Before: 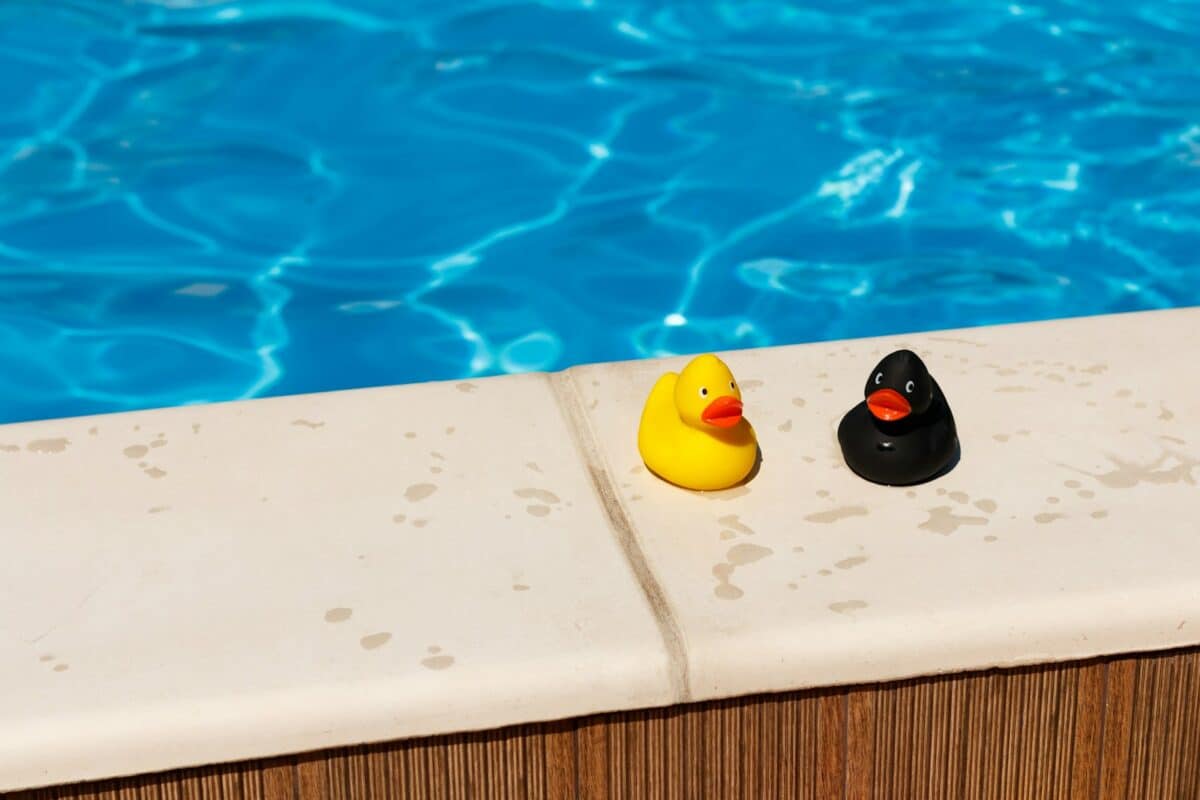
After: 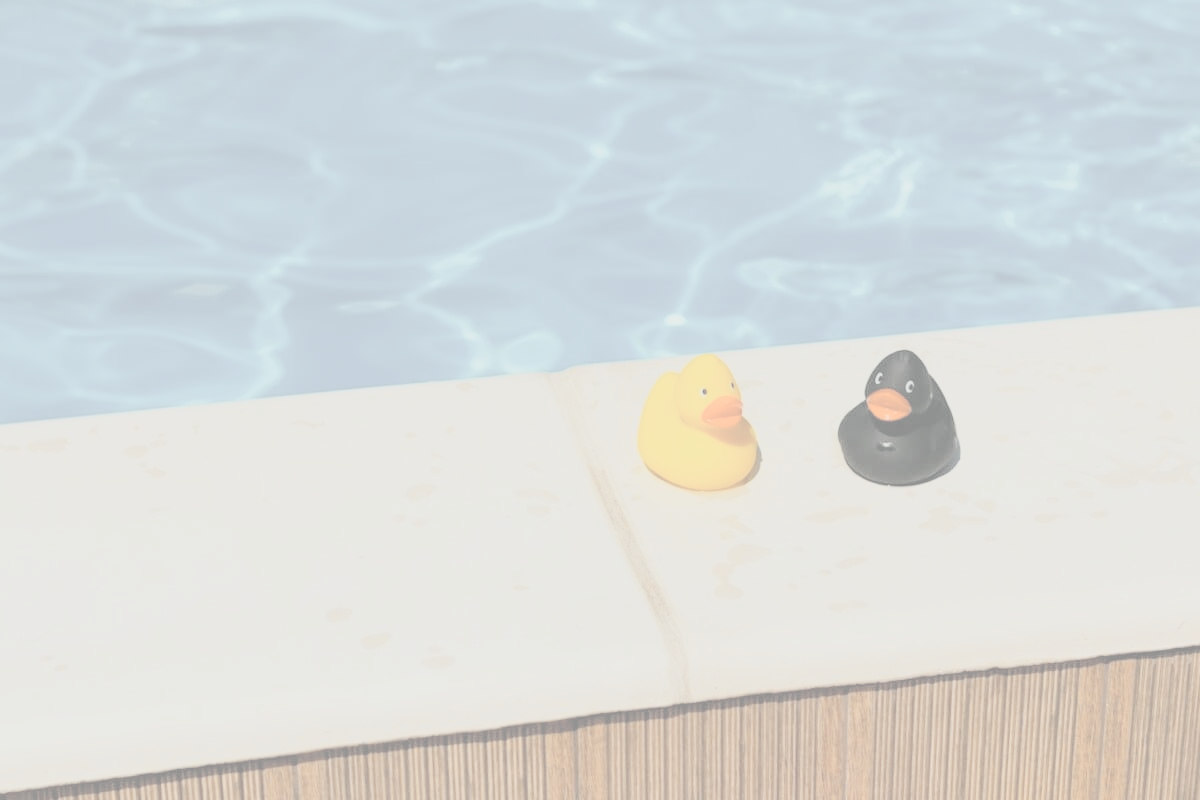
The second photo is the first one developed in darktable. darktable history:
tone curve: curves: ch0 [(0, 0.013) (0.129, 0.1) (0.291, 0.375) (0.46, 0.576) (0.667, 0.78) (0.851, 0.903) (0.997, 0.951)]; ch1 [(0, 0) (0.353, 0.344) (0.45, 0.46) (0.498, 0.495) (0.528, 0.531) (0.563, 0.566) (0.592, 0.609) (0.657, 0.672) (1, 1)]; ch2 [(0, 0) (0.333, 0.346) (0.375, 0.375) (0.427, 0.44) (0.5, 0.501) (0.505, 0.505) (0.544, 0.573) (0.576, 0.615) (0.612, 0.644) (0.66, 0.715) (1, 1)], color space Lab, independent channels, preserve colors none
contrast brightness saturation: contrast -0.32, brightness 0.75, saturation -0.78
